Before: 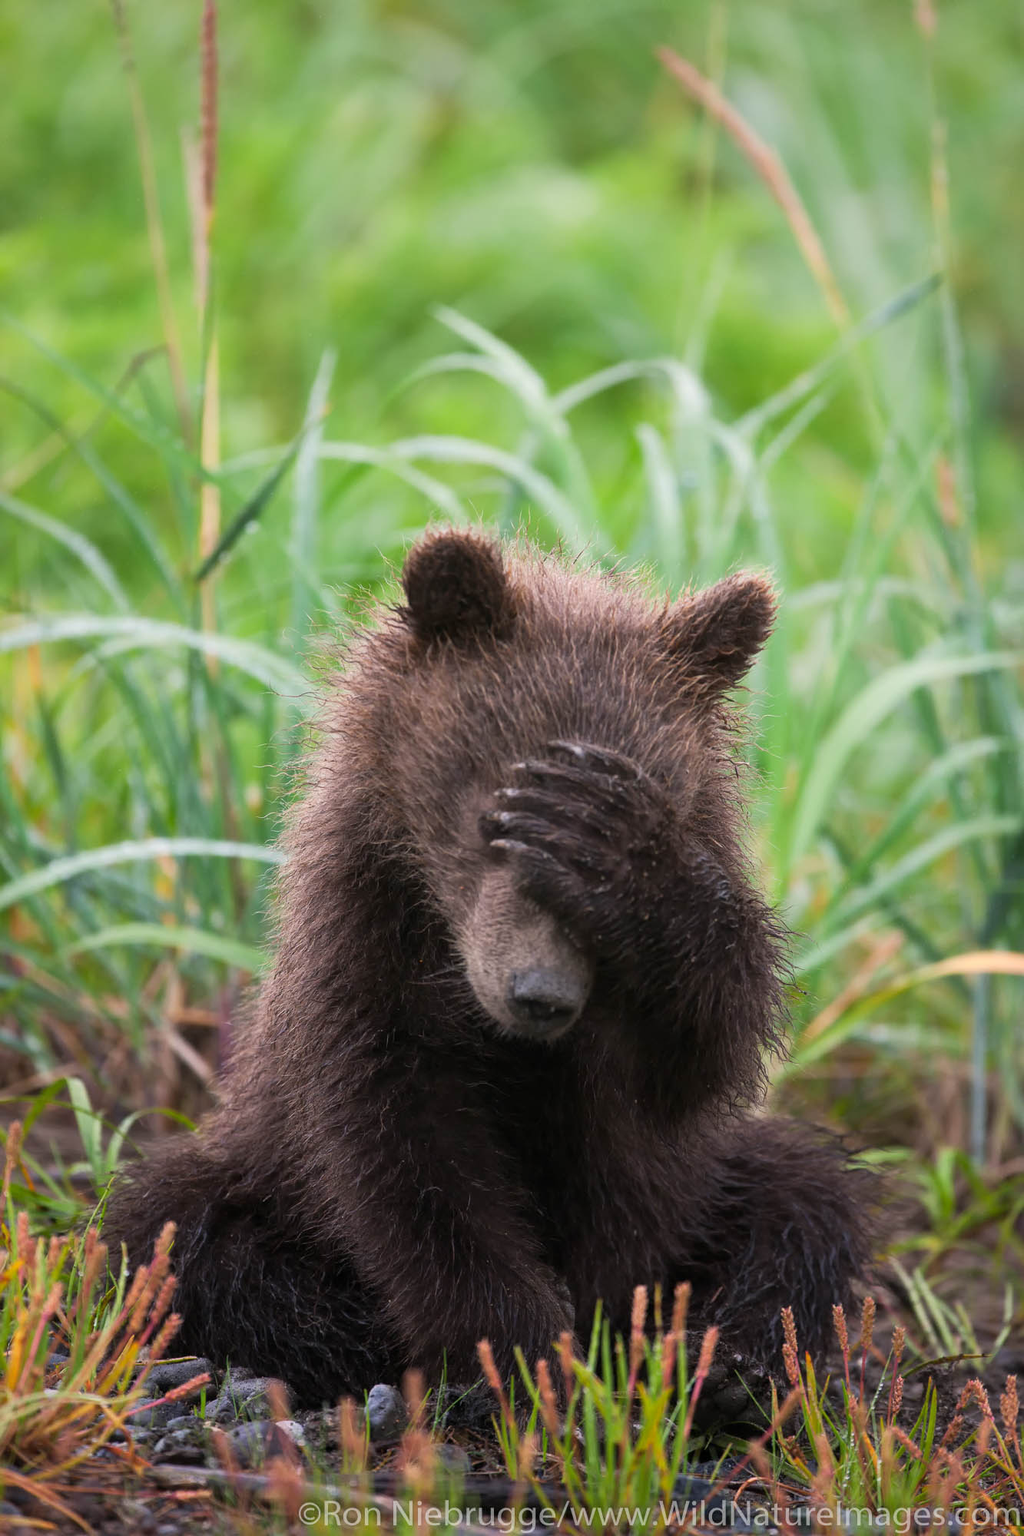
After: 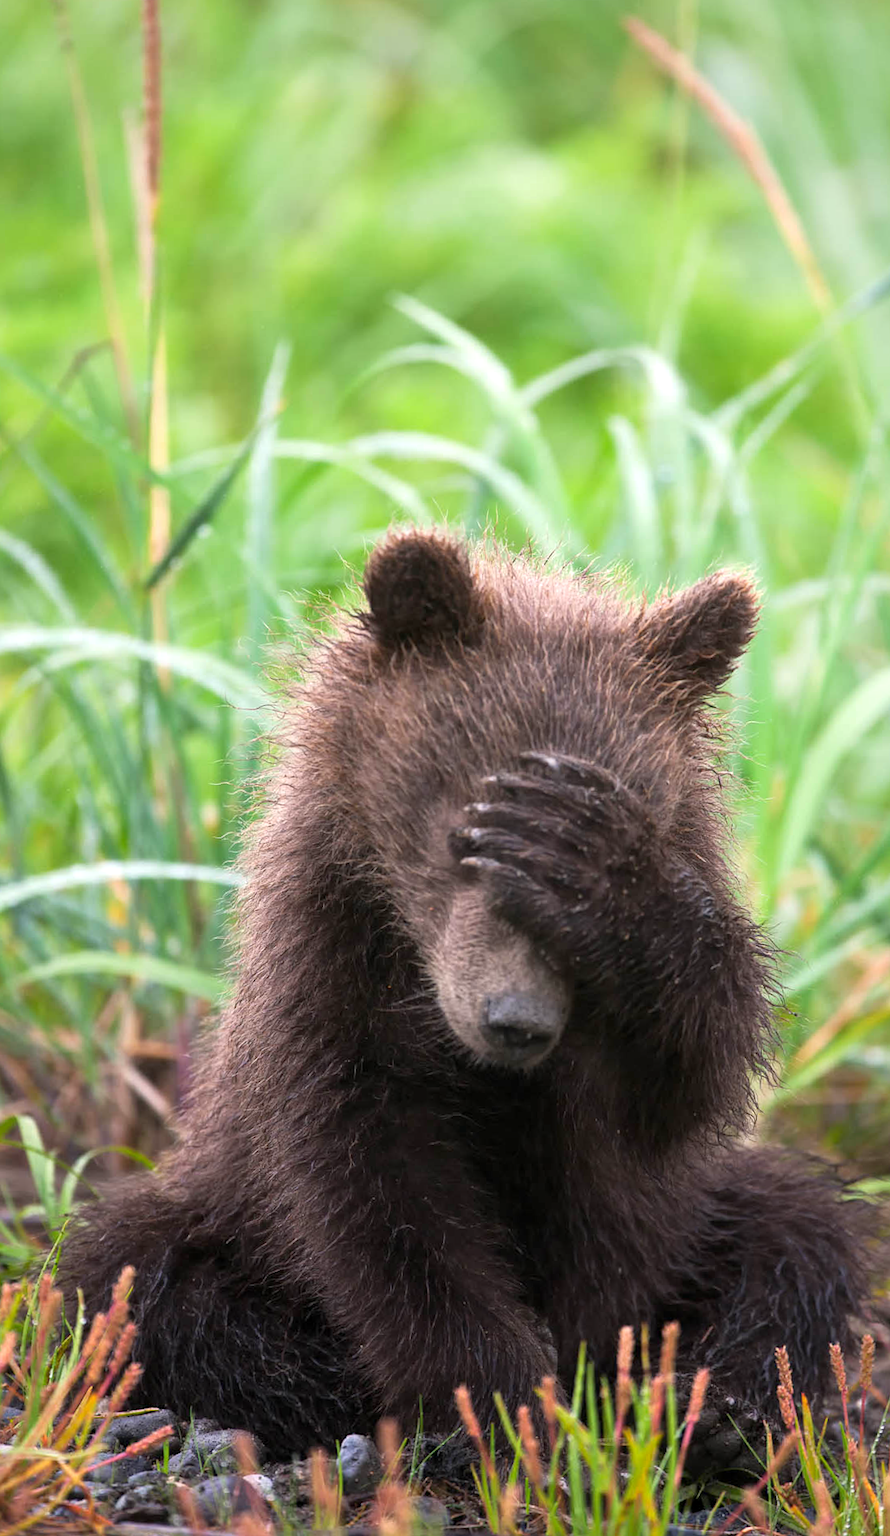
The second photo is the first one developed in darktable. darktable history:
crop and rotate: angle 0.844°, left 4.497%, top 0.823%, right 11.308%, bottom 2.406%
color calibration: illuminant same as pipeline (D50), adaptation none (bypass), x 0.334, y 0.335, temperature 5012.68 K
exposure: black level correction 0.001, exposure 0.499 EV, compensate highlight preservation false
